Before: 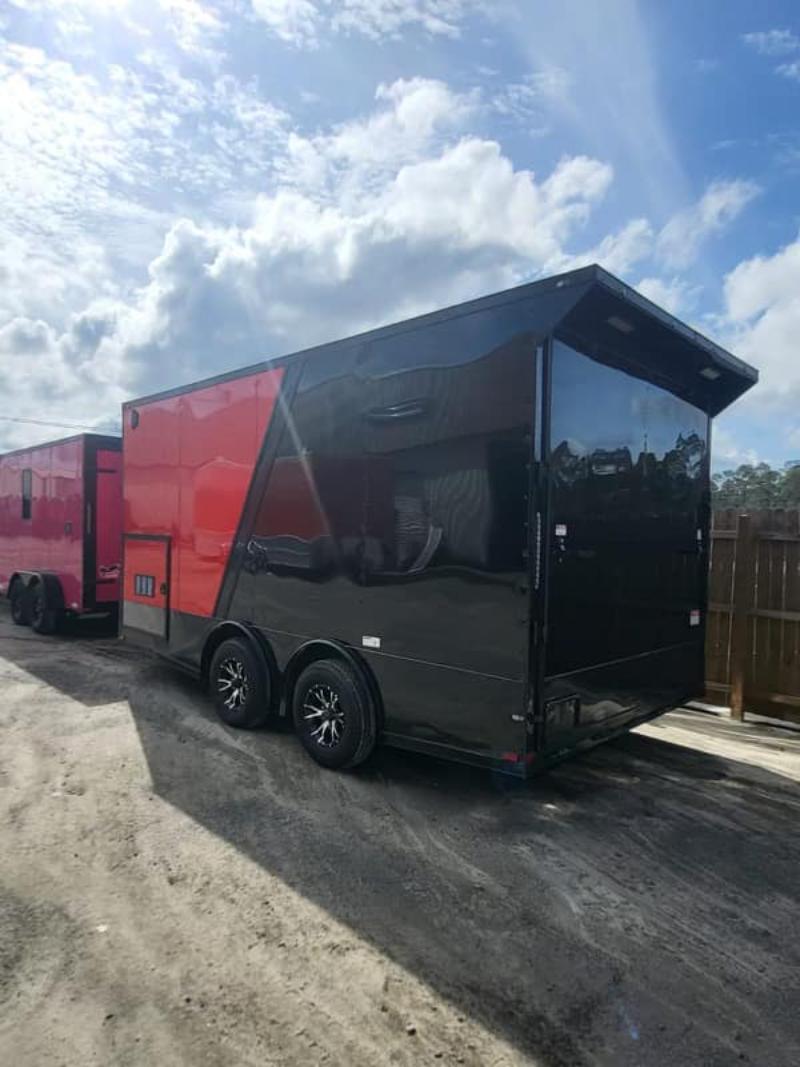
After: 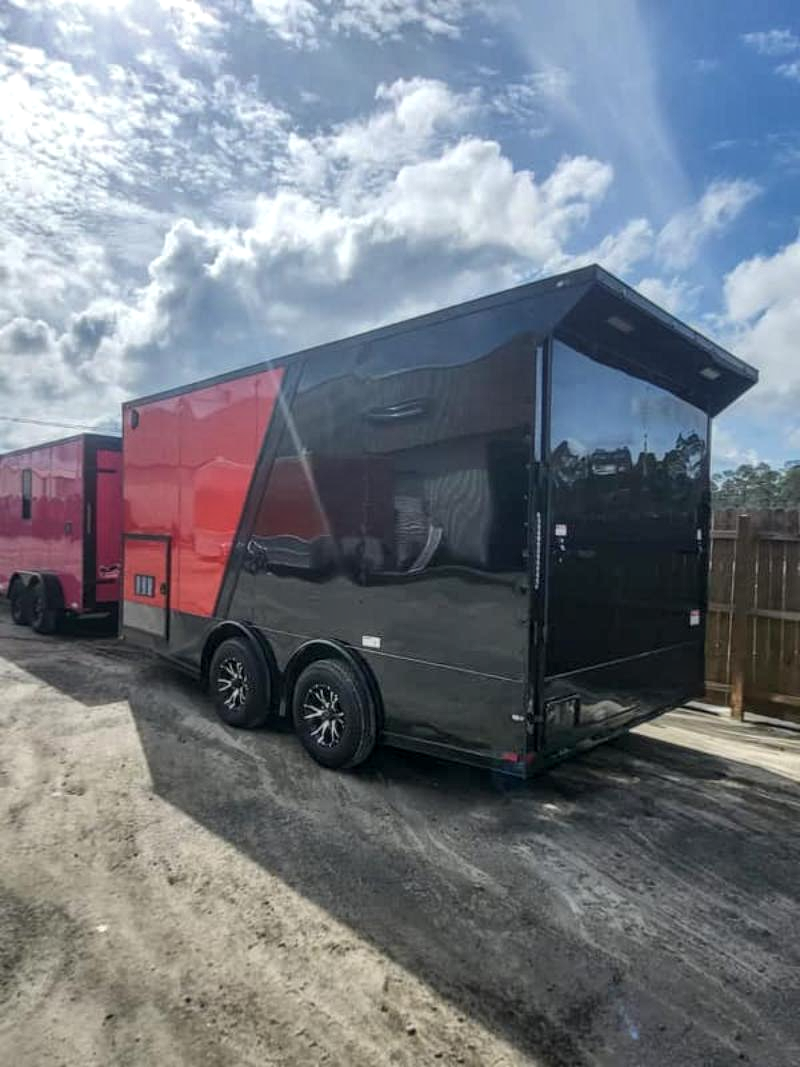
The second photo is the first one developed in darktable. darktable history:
local contrast: highlights 0%, shadows 0%, detail 133%
shadows and highlights: highlights color adjustment 0%, low approximation 0.01, soften with gaussian
